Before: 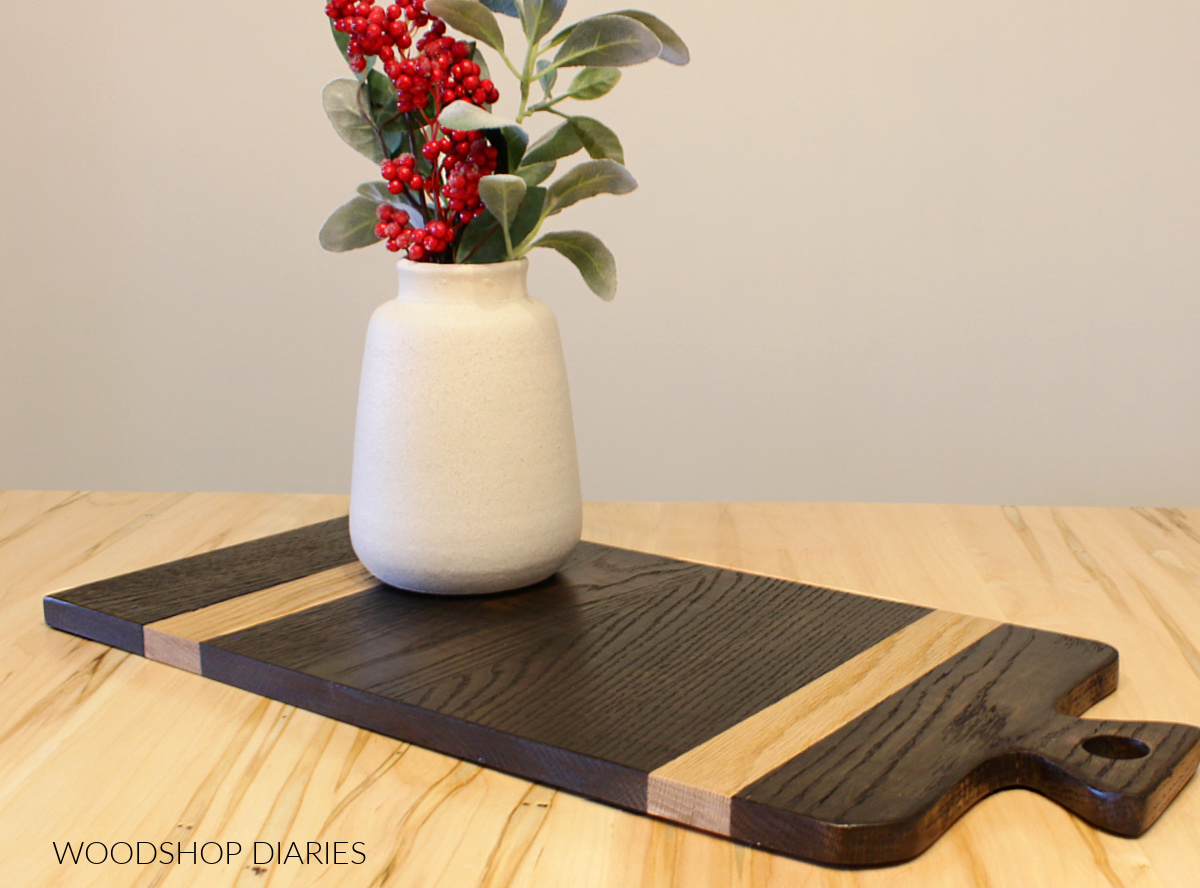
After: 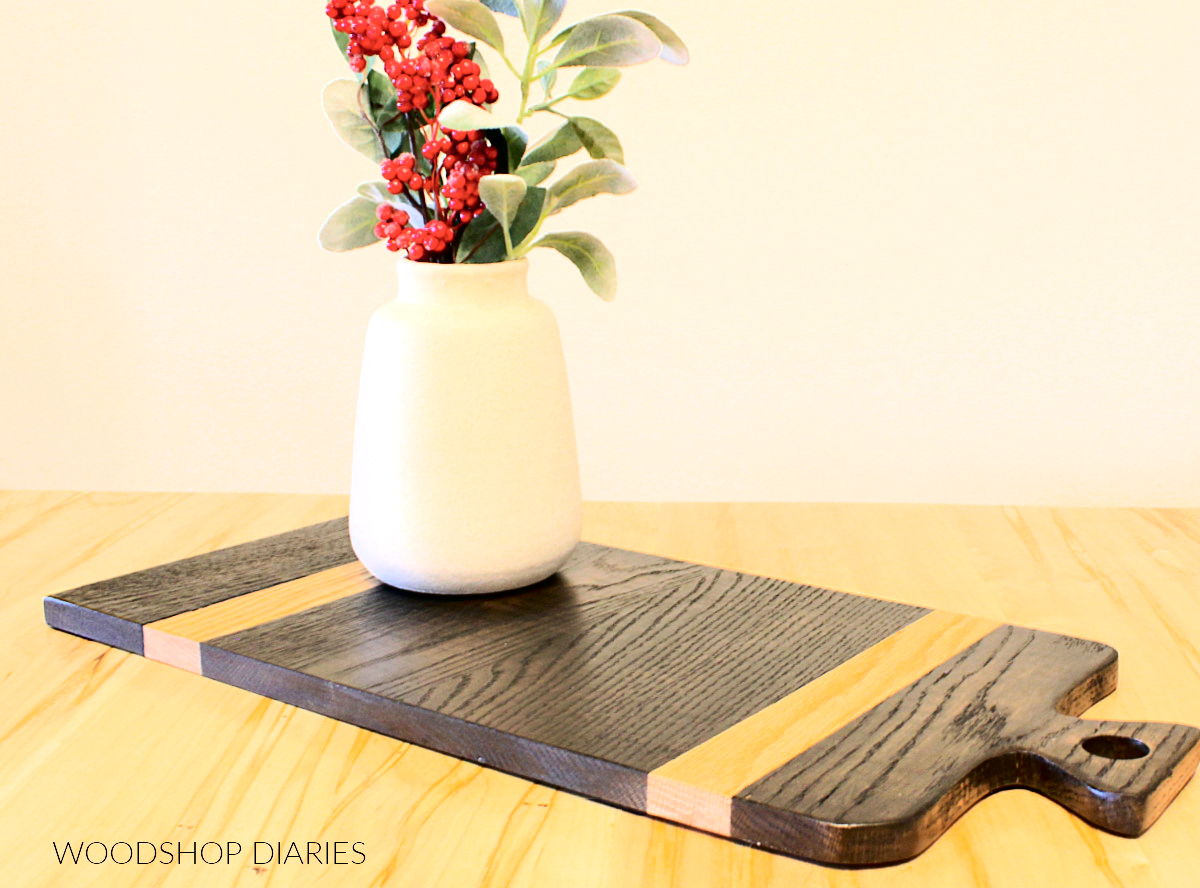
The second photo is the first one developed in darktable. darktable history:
shadows and highlights: shadows 36.84, highlights -27.24, highlights color adjustment 73.58%, soften with gaussian
tone curve: curves: ch0 [(0, 0) (0.004, 0) (0.133, 0.071) (0.325, 0.456) (0.832, 0.957) (1, 1)], color space Lab, independent channels, preserve colors none
color zones: curves: ch0 [(0, 0.444) (0.143, 0.442) (0.286, 0.441) (0.429, 0.441) (0.571, 0.441) (0.714, 0.441) (0.857, 0.442) (1, 0.444)]
exposure: black level correction 0, exposure 0.952 EV, compensate highlight preservation false
color balance rgb: shadows lift › chroma 2.053%, shadows lift › hue 136.19°, perceptual saturation grading › global saturation -0.108%, global vibrance 20%
